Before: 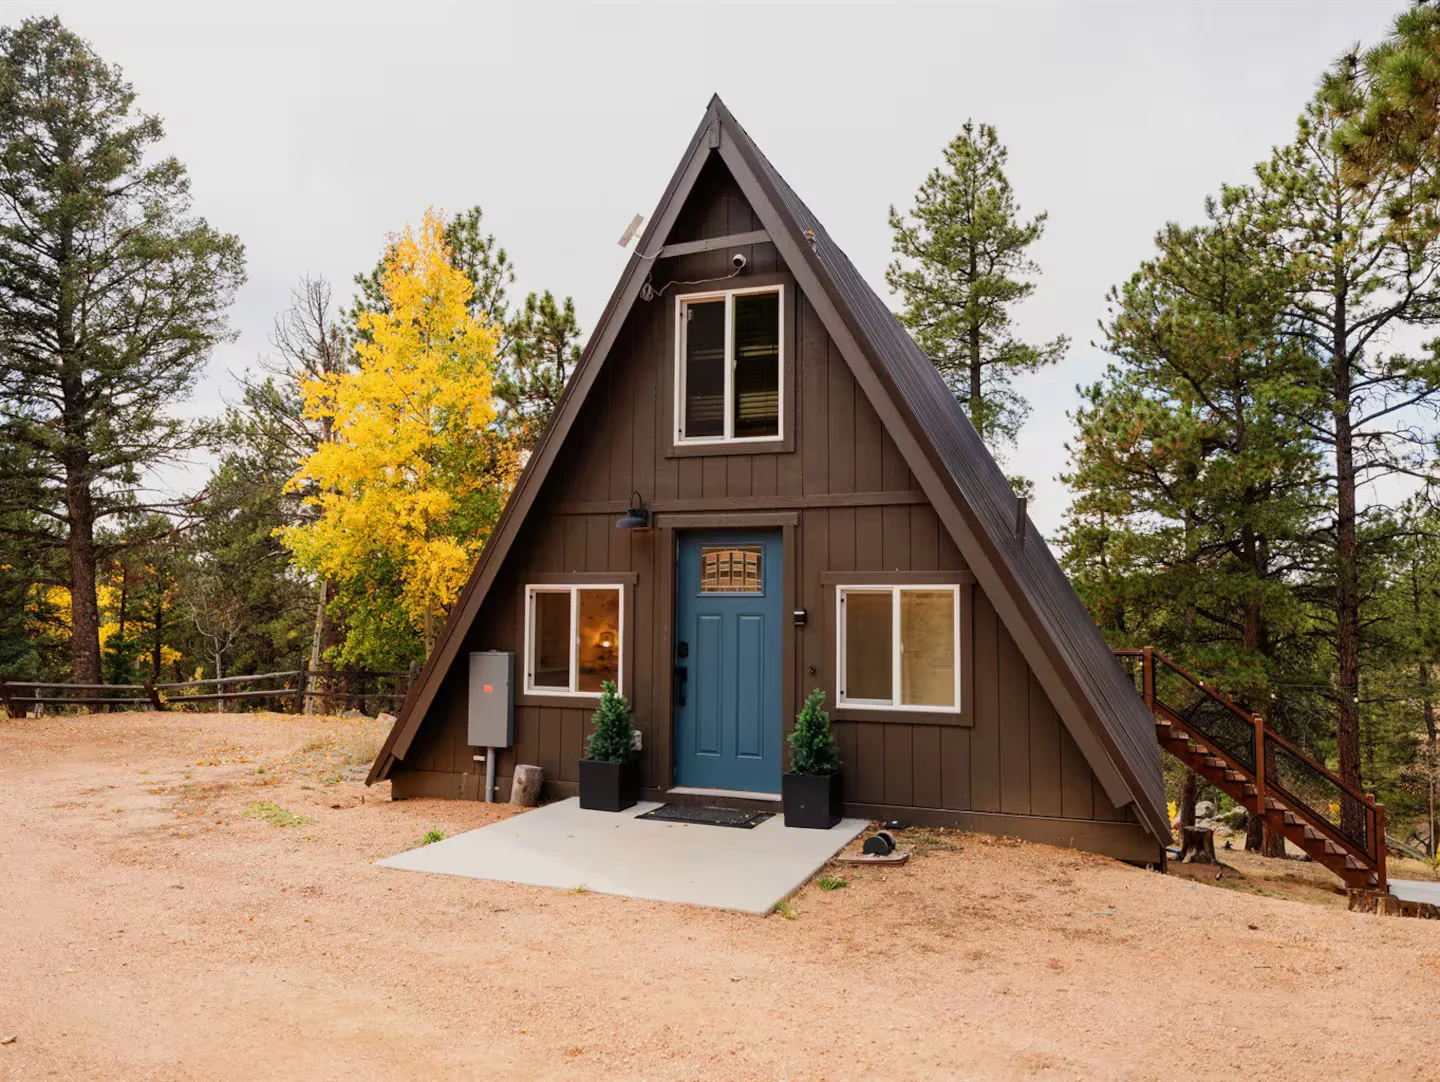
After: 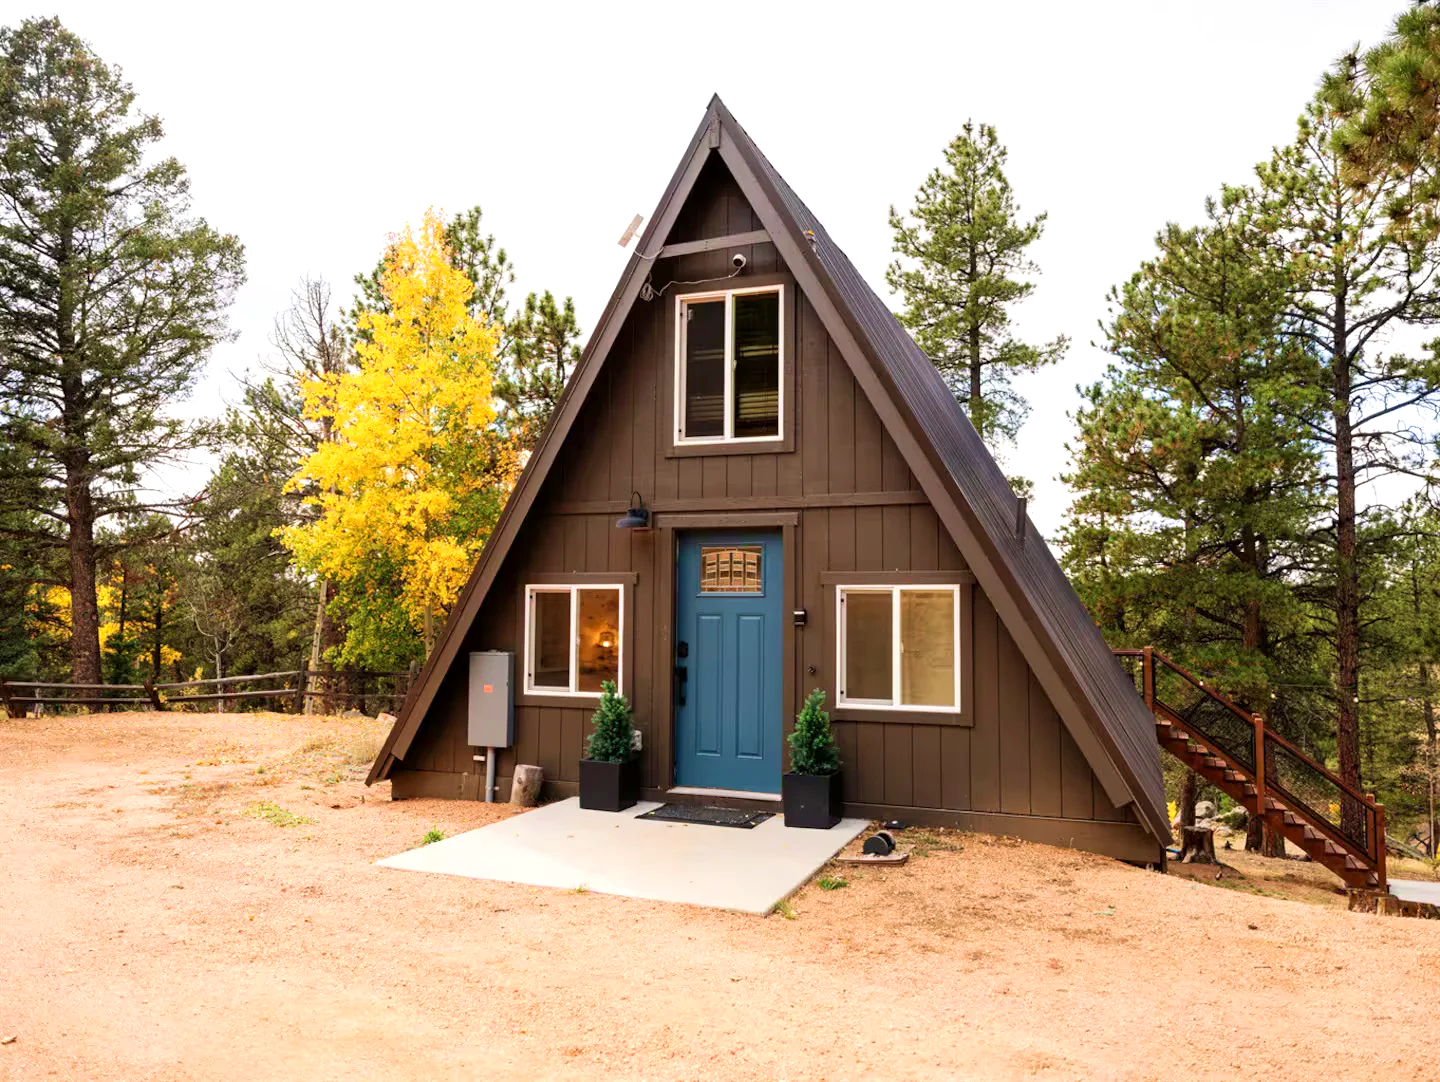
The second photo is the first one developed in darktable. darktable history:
velvia: on, module defaults
exposure: black level correction 0.001, exposure 0.498 EV, compensate highlight preservation false
